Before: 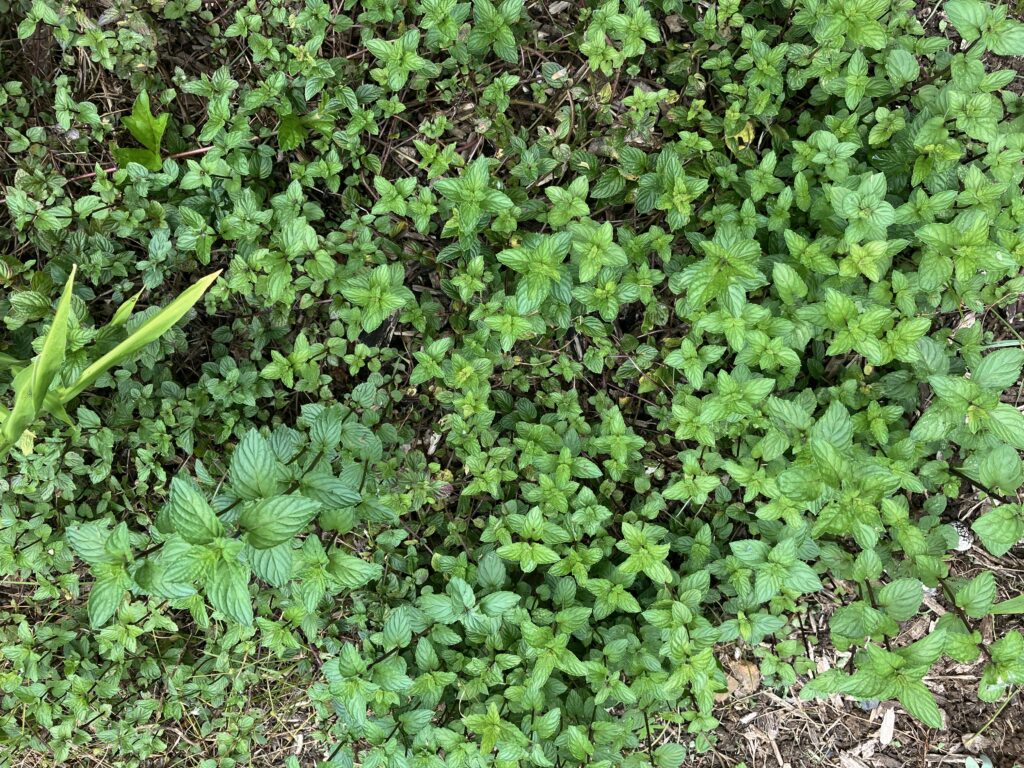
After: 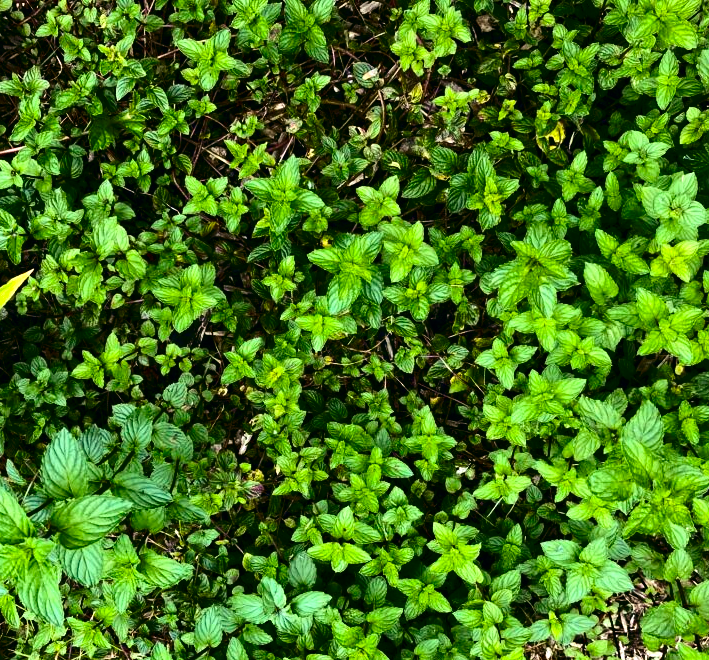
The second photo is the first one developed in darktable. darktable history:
tone equalizer: -8 EV -0.417 EV, -7 EV -0.389 EV, -6 EV -0.333 EV, -5 EV -0.222 EV, -3 EV 0.222 EV, -2 EV 0.333 EV, -1 EV 0.389 EV, +0 EV 0.417 EV, edges refinement/feathering 500, mask exposure compensation -1.57 EV, preserve details no
crop: left 18.479%, right 12.2%, bottom 13.971%
color balance rgb: linear chroma grading › global chroma 13.3%, global vibrance 41.49%
color balance: lift [1, 0.998, 1.001, 1.002], gamma [1, 1.02, 1, 0.98], gain [1, 1.02, 1.003, 0.98]
contrast brightness saturation: contrast 0.19, brightness -0.24, saturation 0.11
